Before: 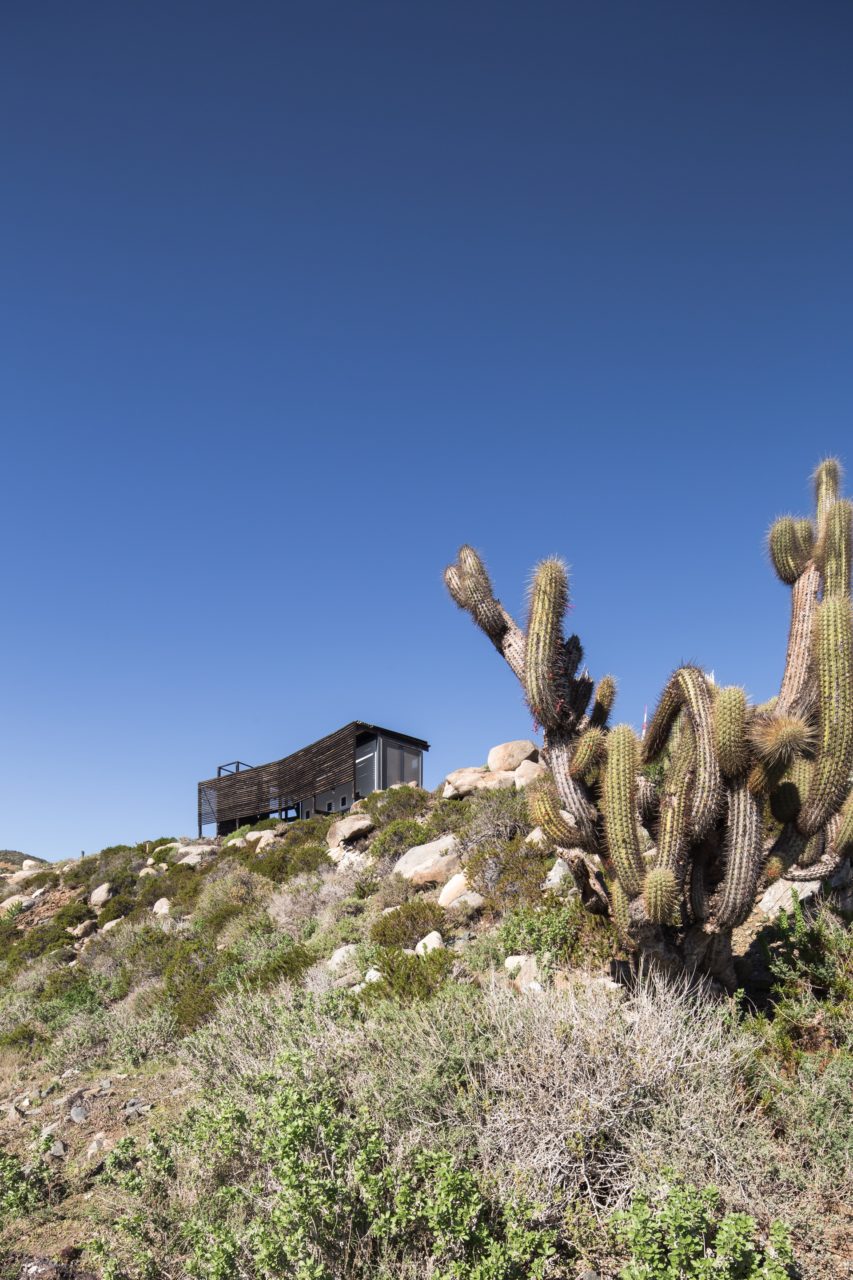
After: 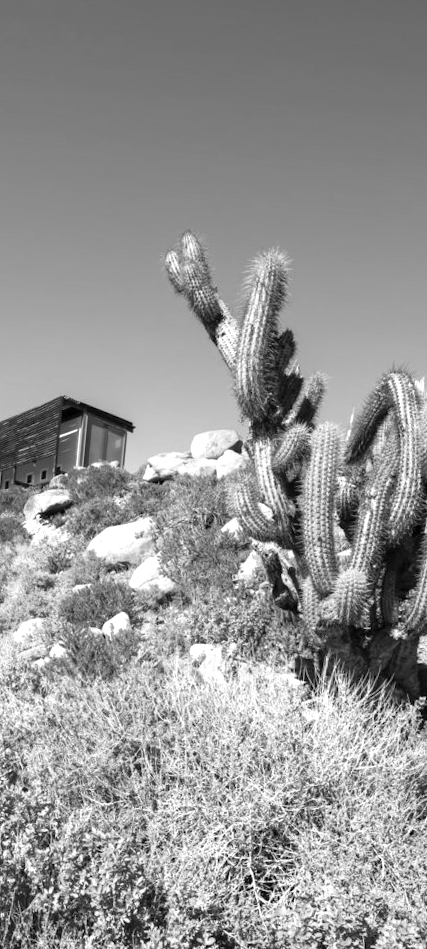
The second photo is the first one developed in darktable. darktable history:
crop: left 35.432%, top 26.233%, right 20.145%, bottom 3.432%
monochrome: on, module defaults
rotate and perspective: rotation 5.12°, automatic cropping off
exposure: black level correction 0.001, exposure 0.5 EV, compensate exposure bias true, compensate highlight preservation false
